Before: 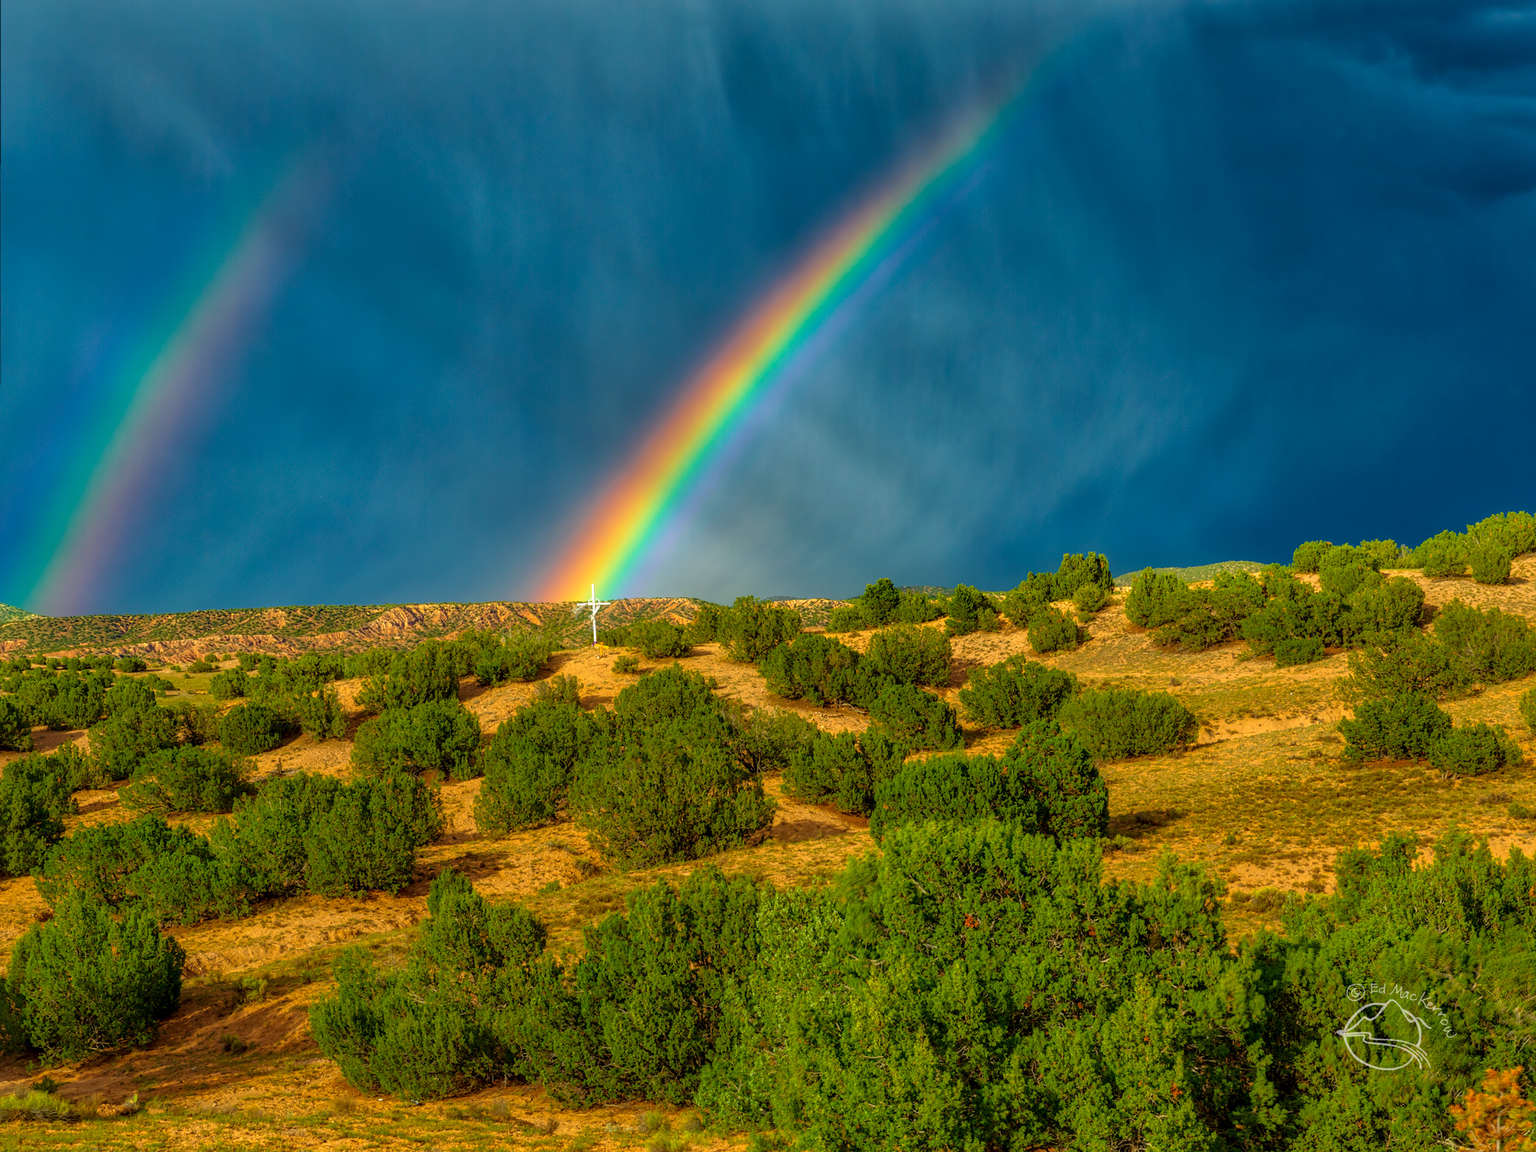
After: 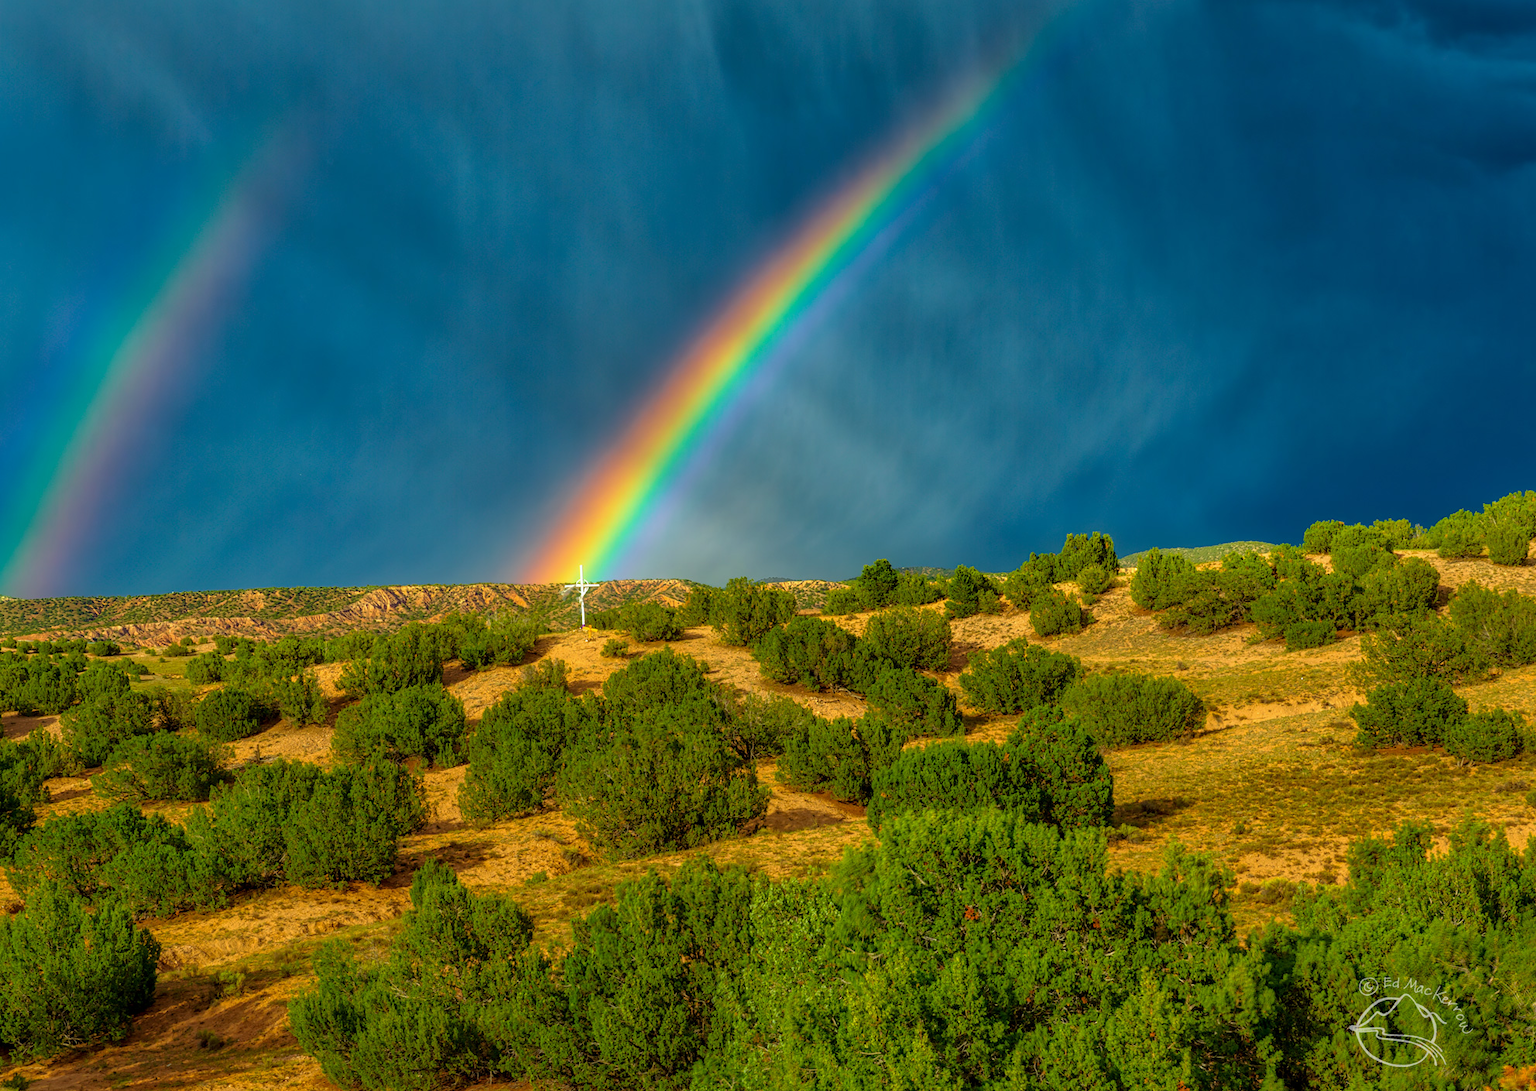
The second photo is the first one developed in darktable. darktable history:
crop: left 1.964%, top 3.251%, right 1.122%, bottom 4.933%
white balance: red 0.978, blue 0.999
